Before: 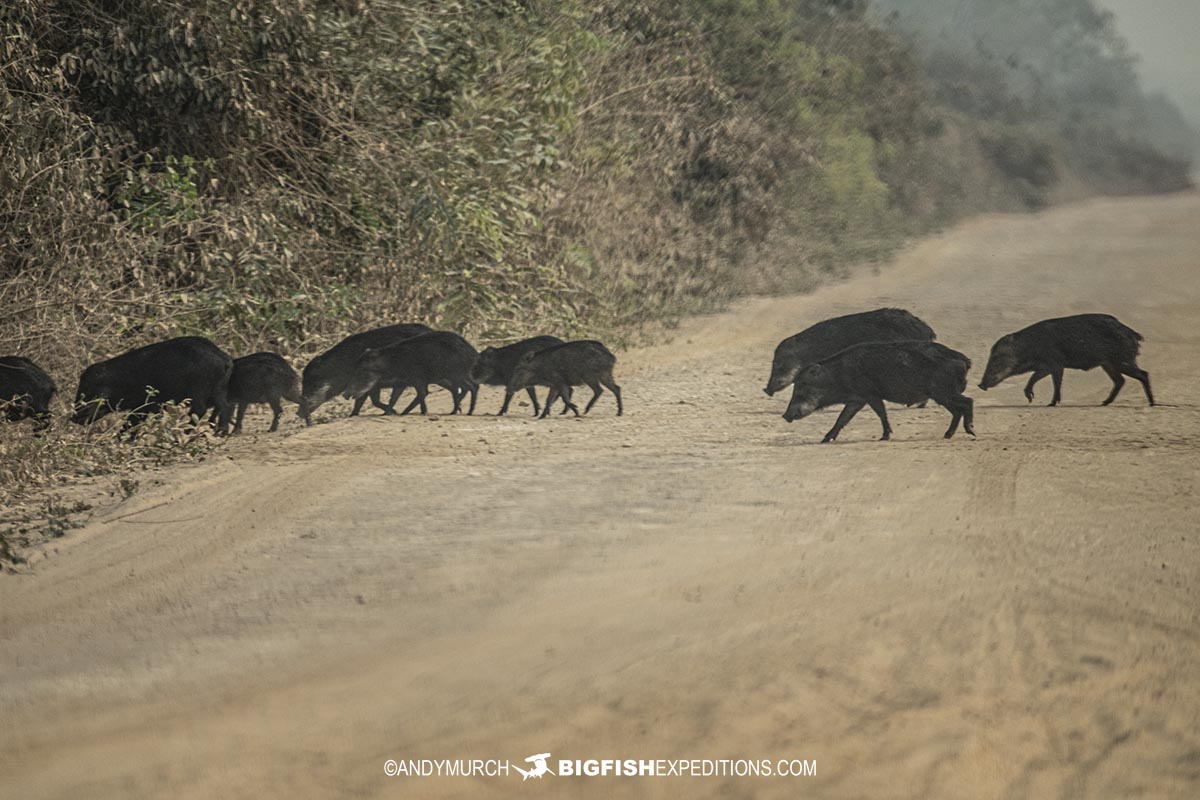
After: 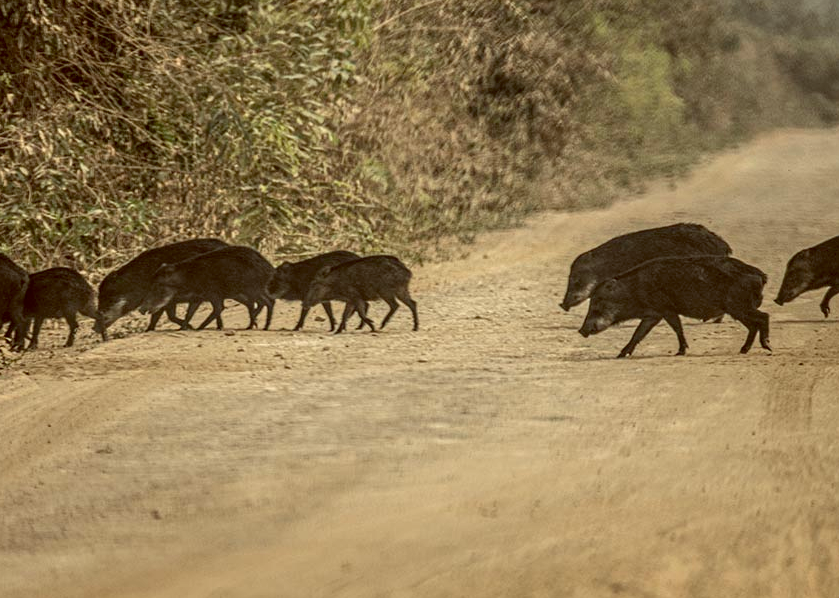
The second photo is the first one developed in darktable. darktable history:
crop and rotate: left 17.046%, top 10.659%, right 12.989%, bottom 14.553%
local contrast: detail 142%
color balance: lift [1.001, 1.007, 1, 0.993], gamma [1.023, 1.026, 1.01, 0.974], gain [0.964, 1.059, 1.073, 0.927]
